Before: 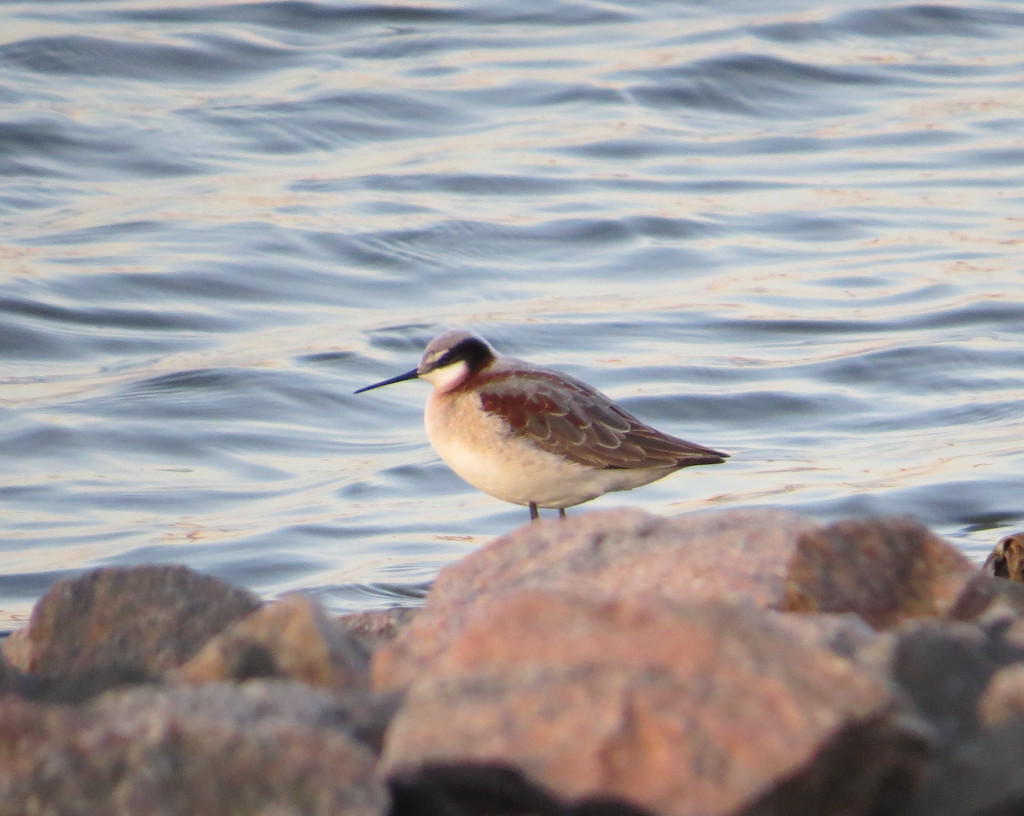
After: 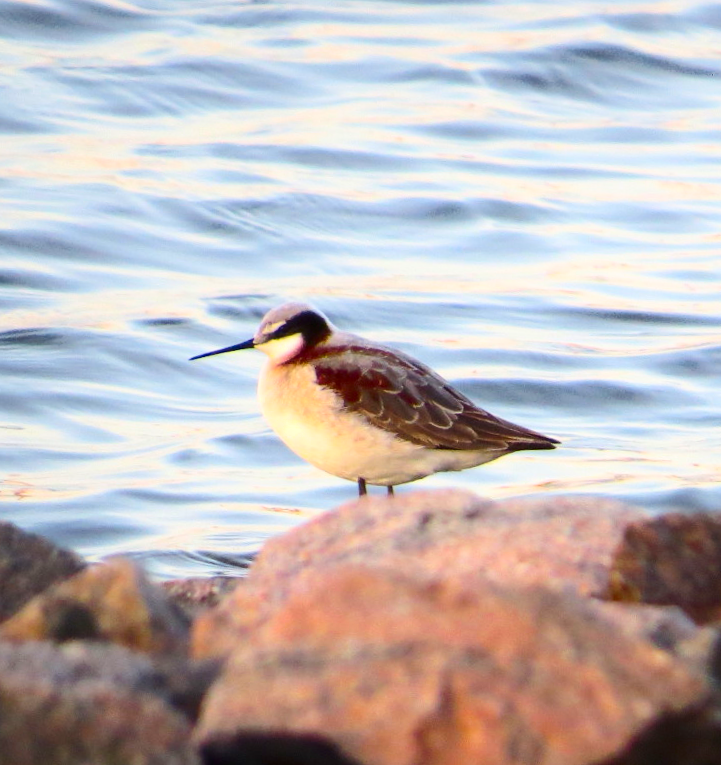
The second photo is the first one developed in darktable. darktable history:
shadows and highlights: shadows -23.86, highlights 49.79, soften with gaussian
crop and rotate: angle -3.06°, left 14.004%, top 0.023%, right 10.885%, bottom 0.062%
contrast brightness saturation: contrast 0.199, brightness -0.113, saturation 0.1
color balance rgb: linear chroma grading › shadows -7.56%, linear chroma grading › global chroma 9.752%, perceptual saturation grading › global saturation 25.154%, perceptual brilliance grading › highlights 7.833%, perceptual brilliance grading › mid-tones 4.102%, perceptual brilliance grading › shadows 1.636%, global vibrance 9.434%
